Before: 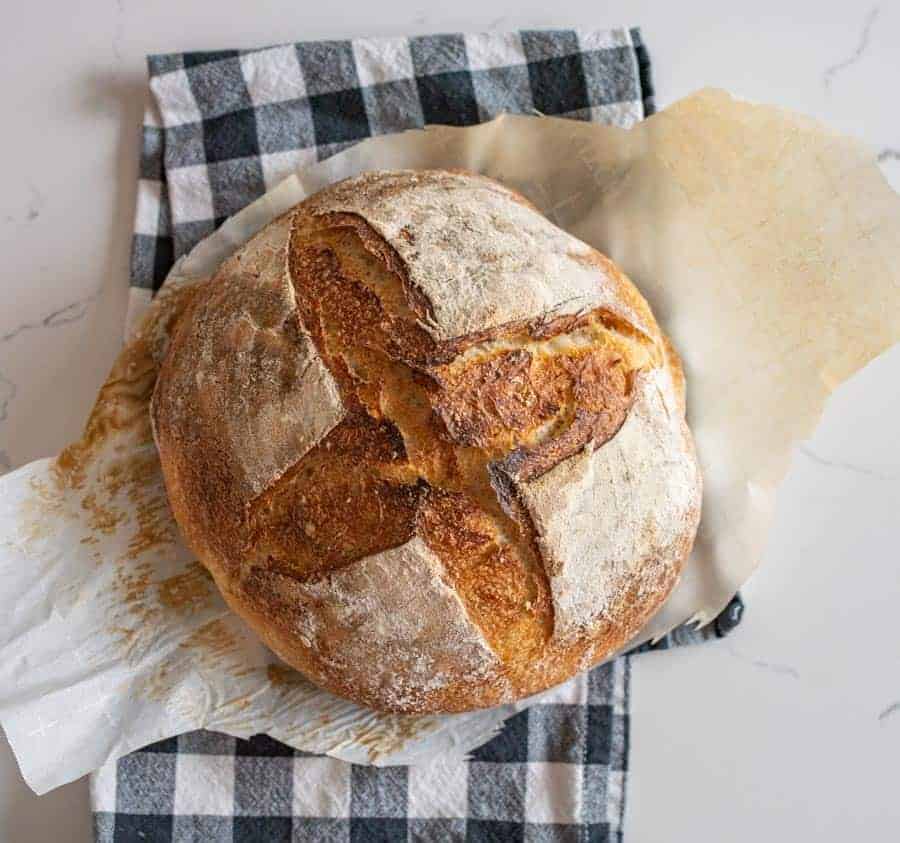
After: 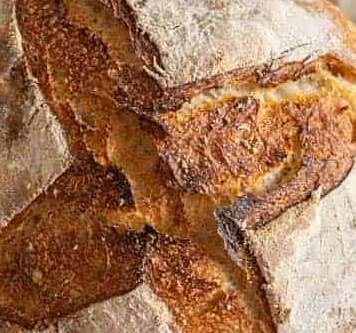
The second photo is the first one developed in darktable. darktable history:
crop: left 30.386%, top 30.098%, right 29.653%, bottom 30.111%
sharpen: amount 0.205
